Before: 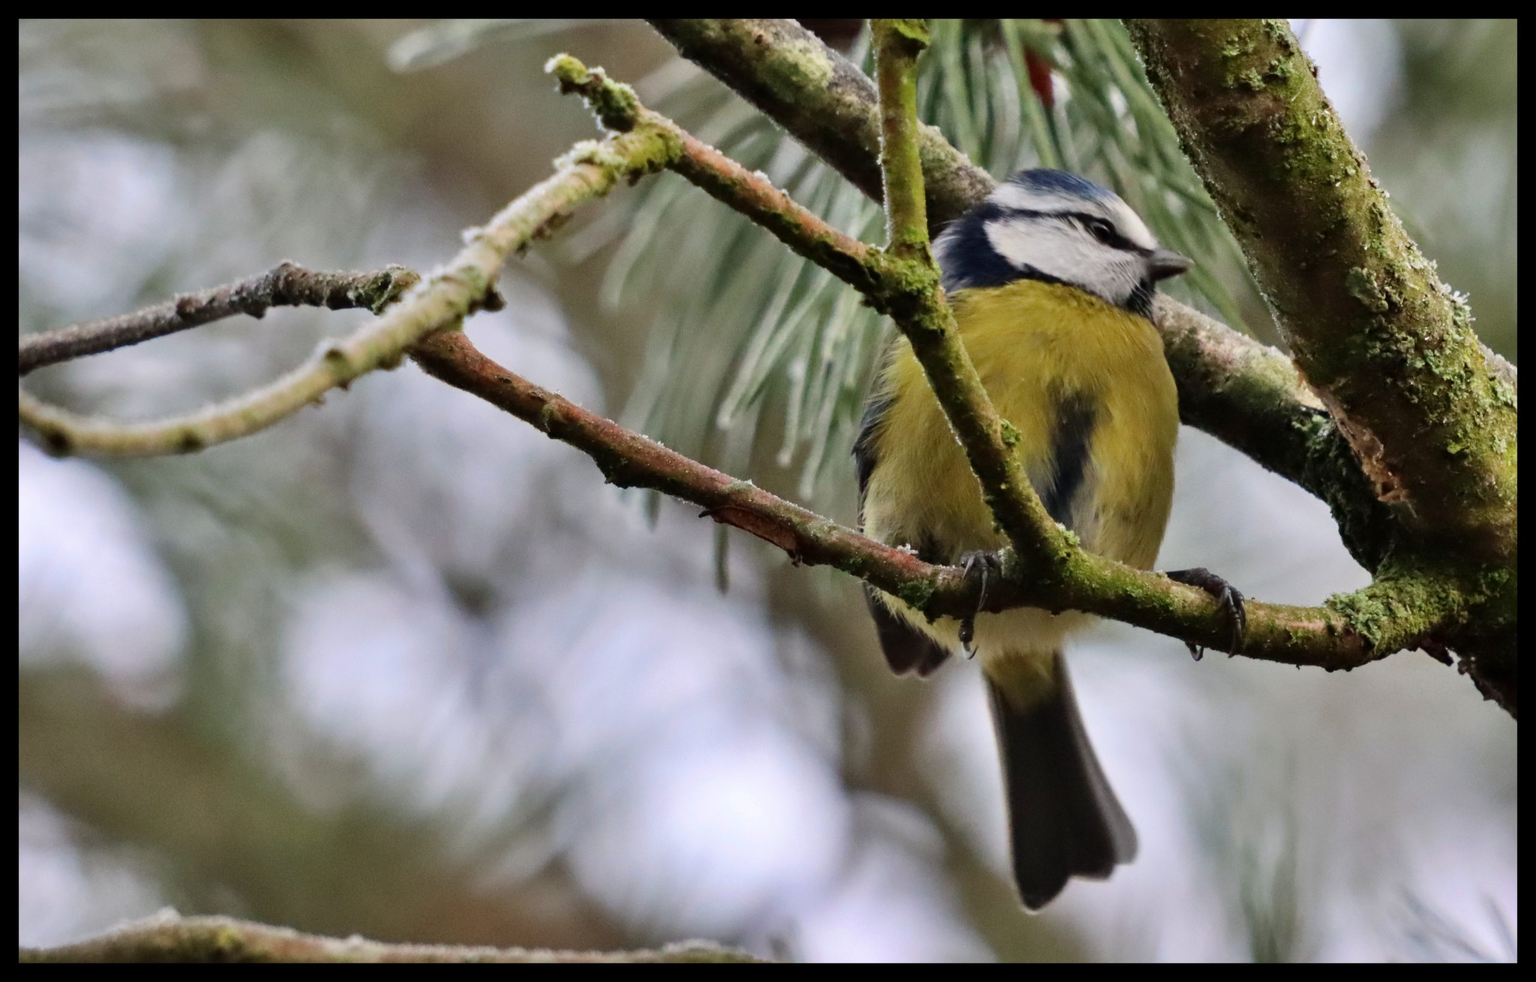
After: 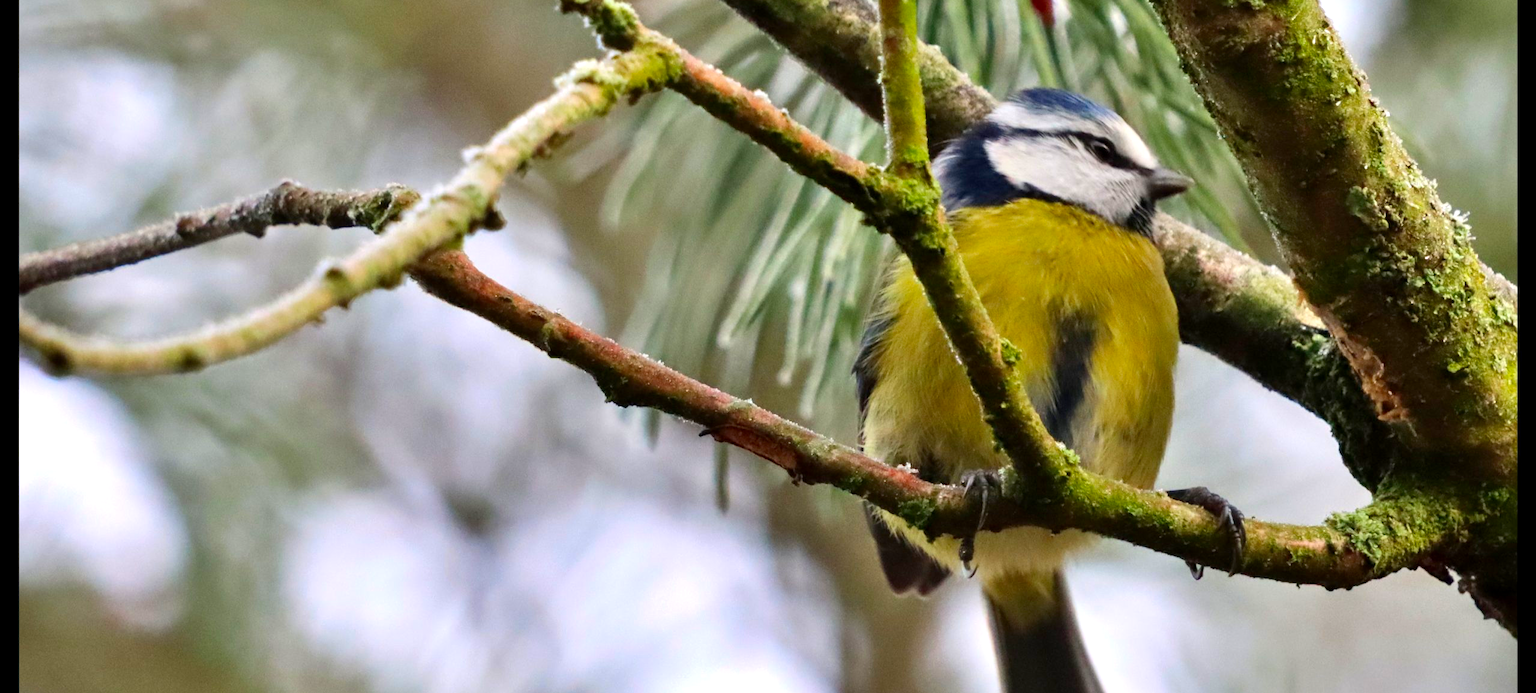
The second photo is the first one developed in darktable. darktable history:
exposure: black level correction 0.001, exposure 0.5 EV, compensate exposure bias true, compensate highlight preservation false
color correction: saturation 1.34
crop and rotate: top 8.293%, bottom 20.996%
